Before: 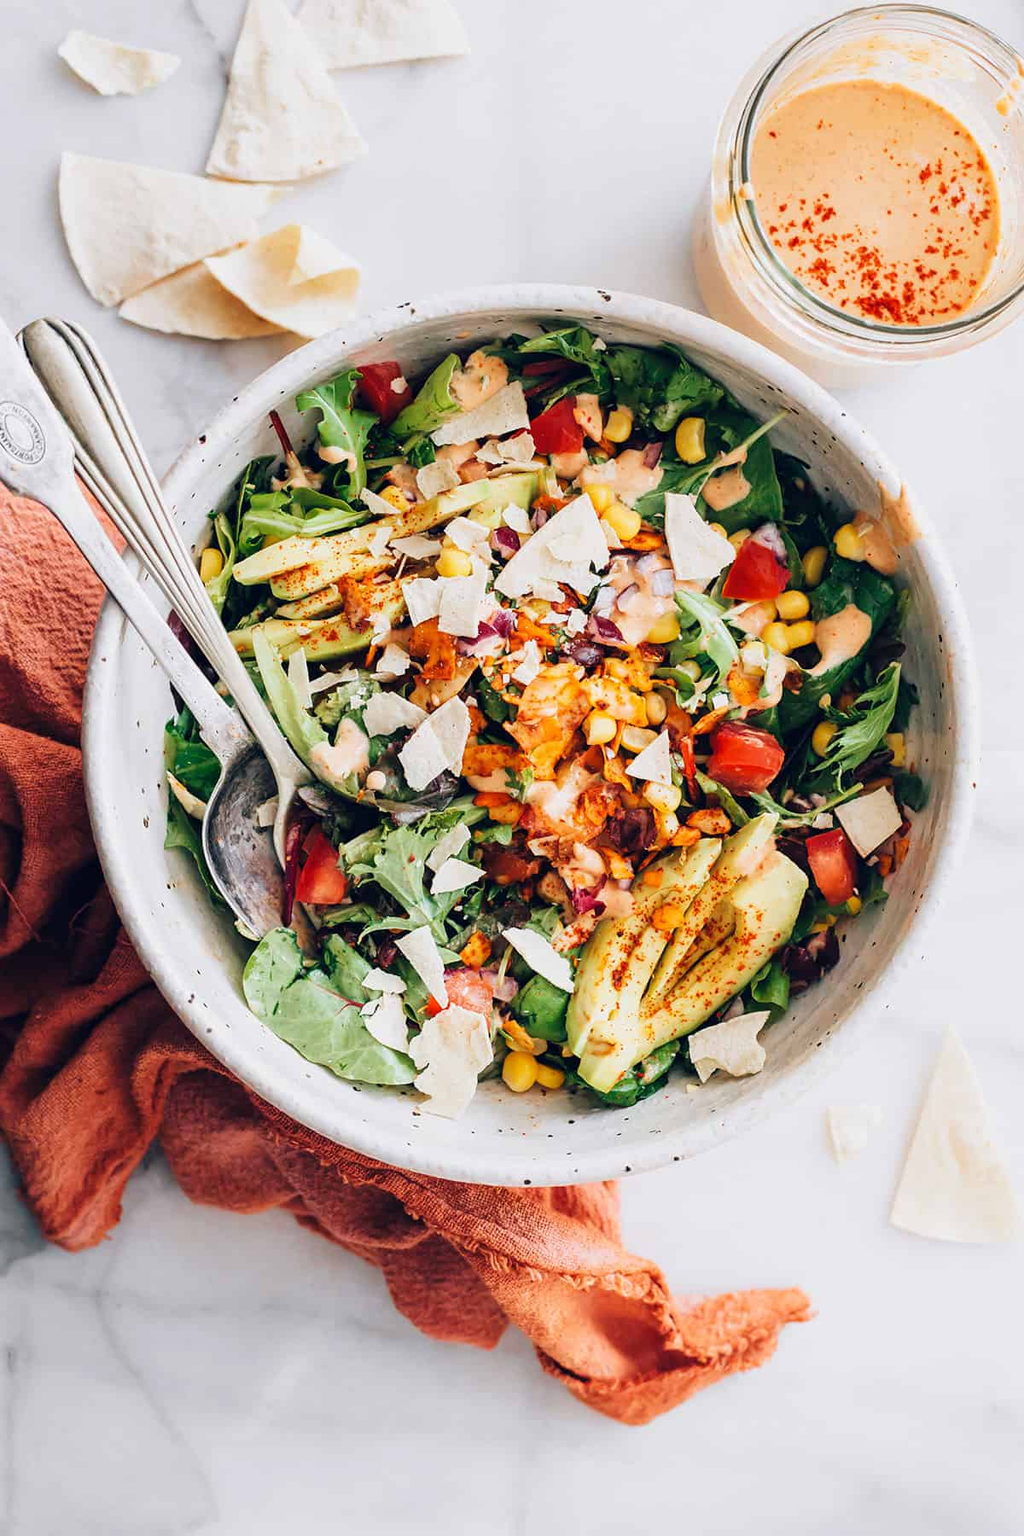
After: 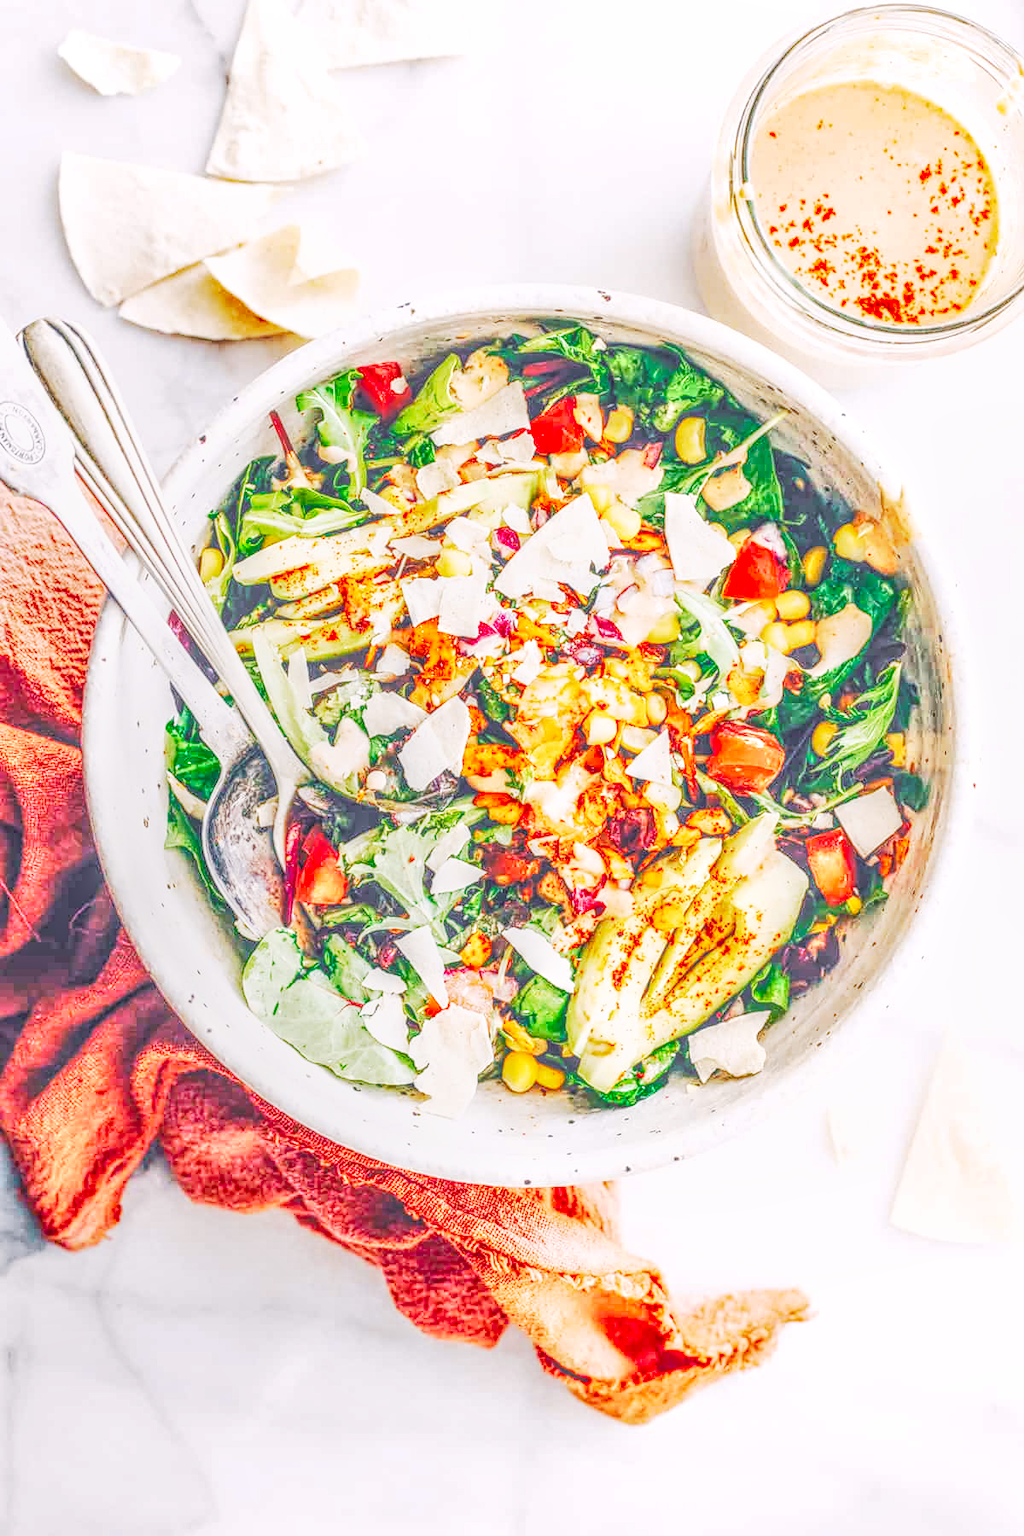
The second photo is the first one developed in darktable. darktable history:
exposure: black level correction 0, exposure 1.3 EV, compensate highlight preservation false
local contrast: highlights 0%, shadows 0%, detail 200%, midtone range 0.25
base curve: curves: ch0 [(0, 0) (0.028, 0.03) (0.121, 0.232) (0.46, 0.748) (0.859, 0.968) (1, 1)], preserve colors none
tone curve: curves: ch0 [(0.013, 0) (0.061, 0.068) (0.239, 0.256) (0.502, 0.505) (0.683, 0.676) (0.761, 0.773) (0.858, 0.858) (0.987, 0.945)]; ch1 [(0, 0) (0.172, 0.123) (0.304, 0.267) (0.414, 0.395) (0.472, 0.473) (0.502, 0.508) (0.521, 0.528) (0.583, 0.595) (0.654, 0.673) (0.728, 0.761) (1, 1)]; ch2 [(0, 0) (0.411, 0.424) (0.485, 0.476) (0.502, 0.502) (0.553, 0.557) (0.57, 0.576) (1, 1)], color space Lab, independent channels, preserve colors none
shadows and highlights: soften with gaussian
